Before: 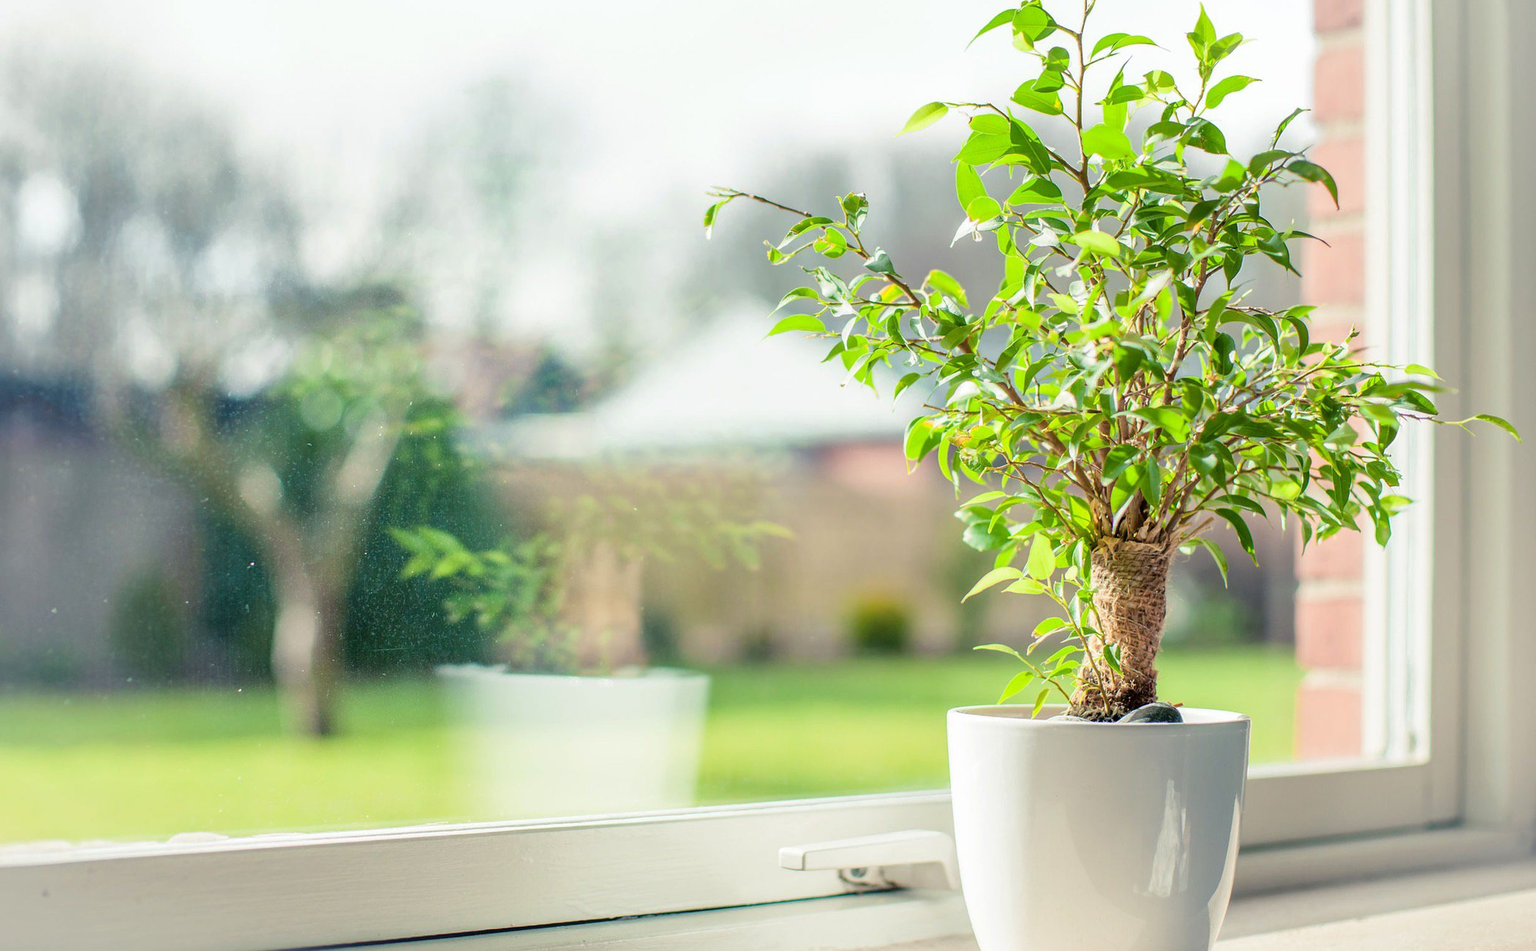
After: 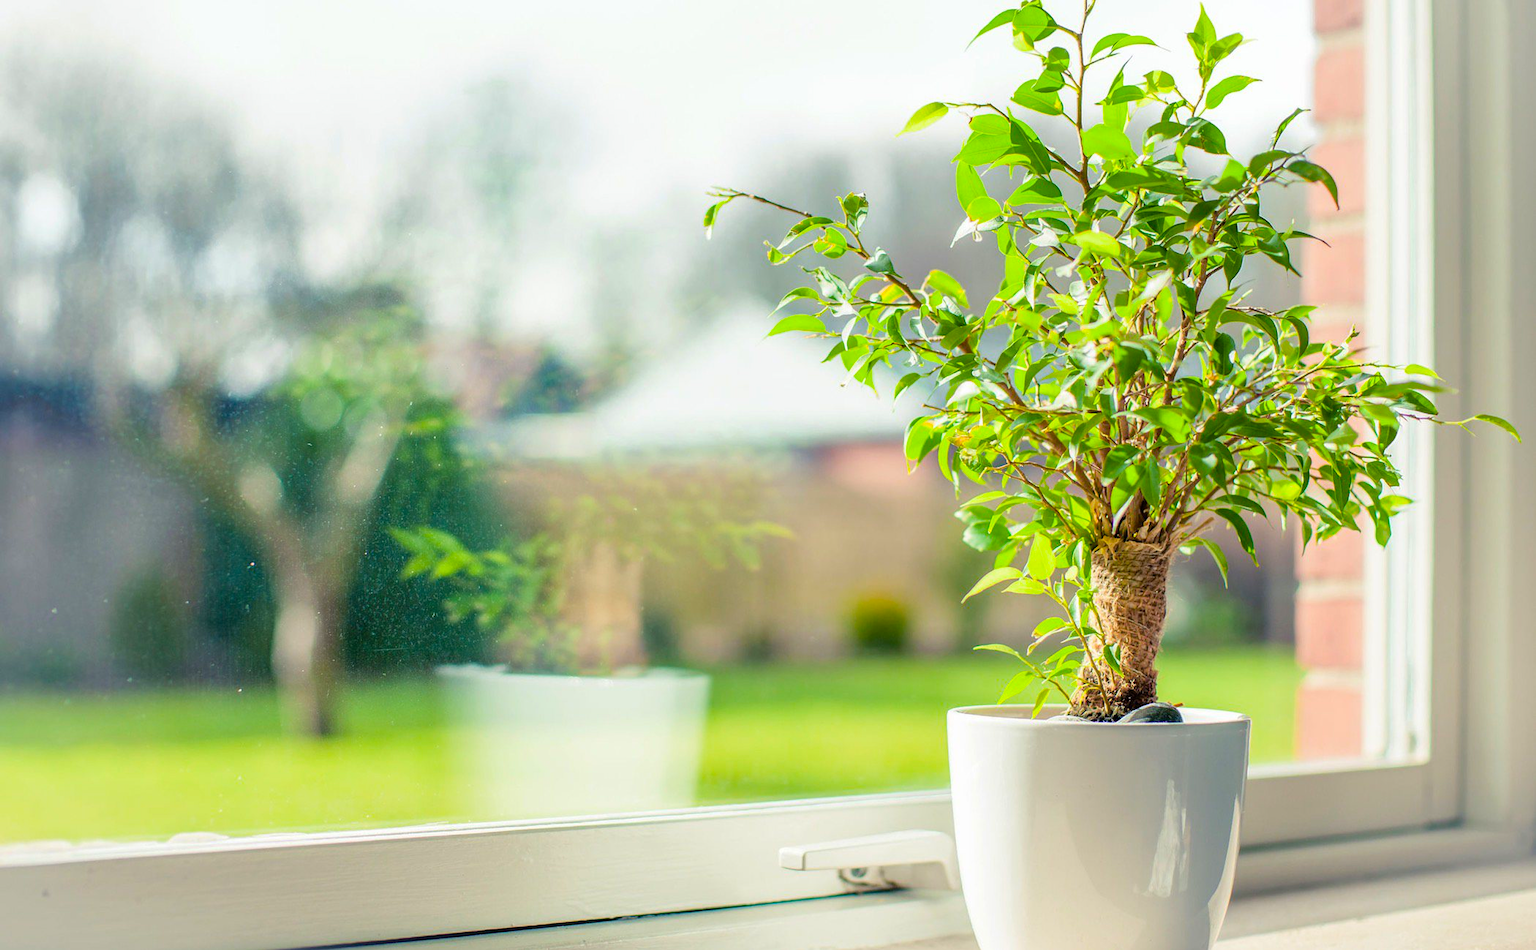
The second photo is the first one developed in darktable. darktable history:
color balance rgb: perceptual saturation grading › global saturation 19.406%, global vibrance 20%
